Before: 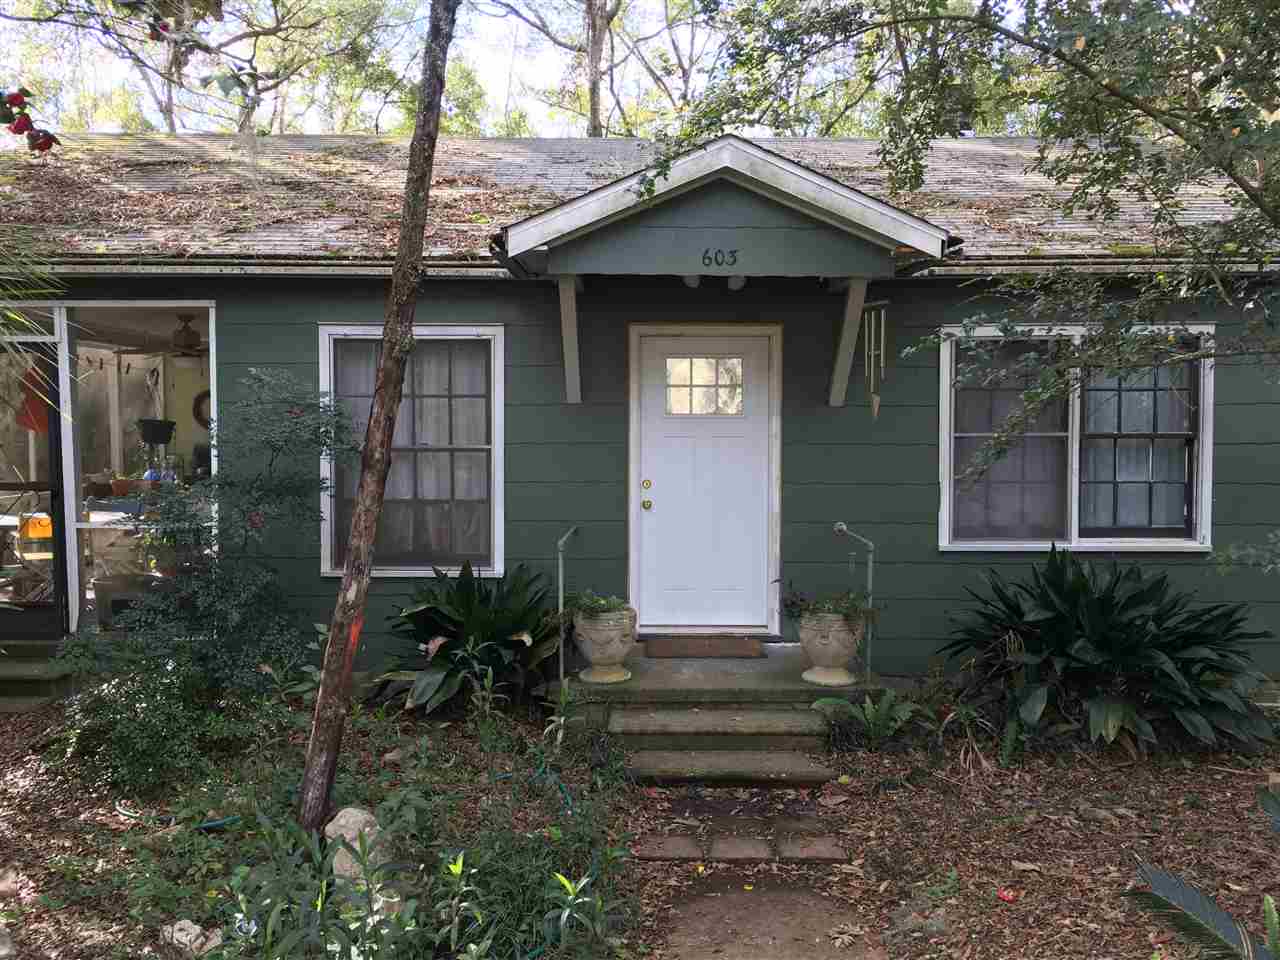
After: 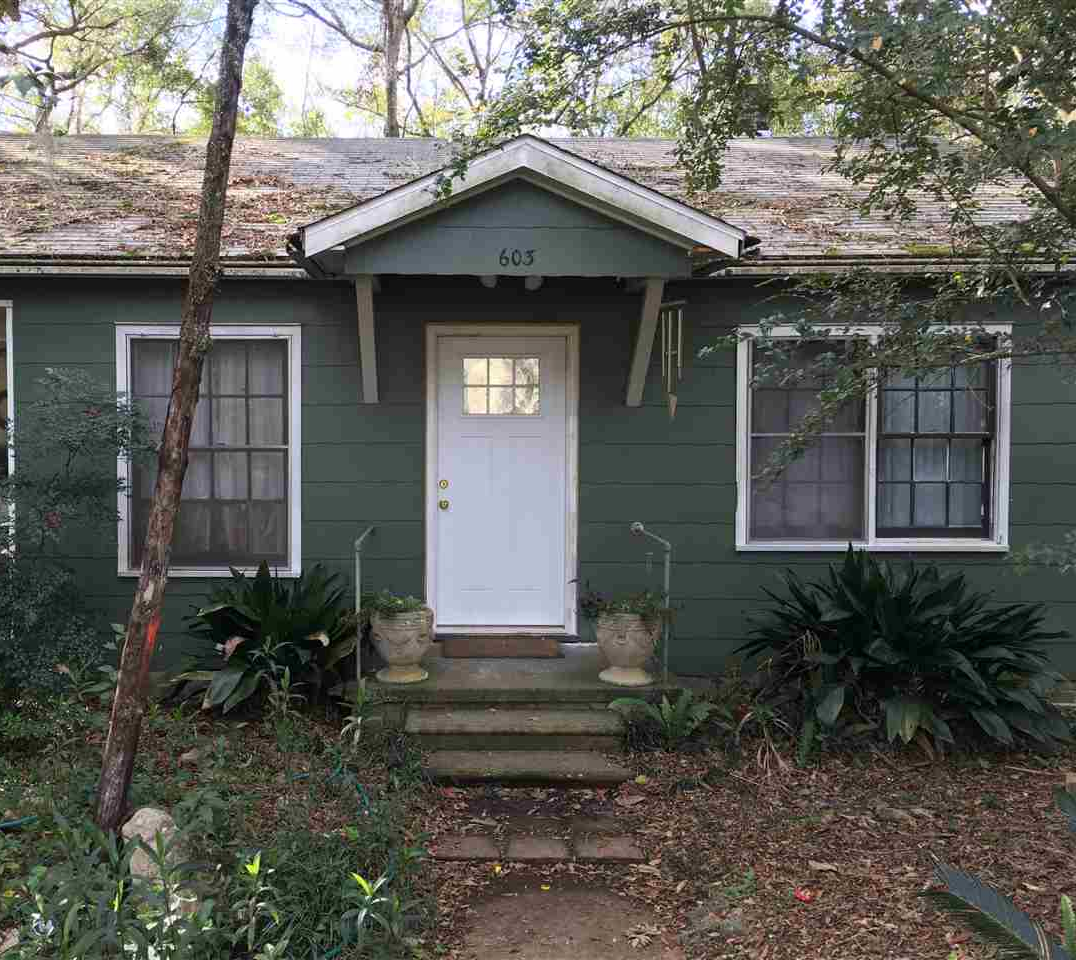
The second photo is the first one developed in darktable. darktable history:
crop: left 15.918%
tone curve: curves: ch0 [(0, 0) (0.003, 0.003) (0.011, 0.011) (0.025, 0.025) (0.044, 0.044) (0.069, 0.069) (0.1, 0.099) (0.136, 0.135) (0.177, 0.177) (0.224, 0.224) (0.277, 0.276) (0.335, 0.334) (0.399, 0.398) (0.468, 0.467) (0.543, 0.547) (0.623, 0.626) (0.709, 0.712) (0.801, 0.802) (0.898, 0.898) (1, 1)], color space Lab, independent channels, preserve colors none
